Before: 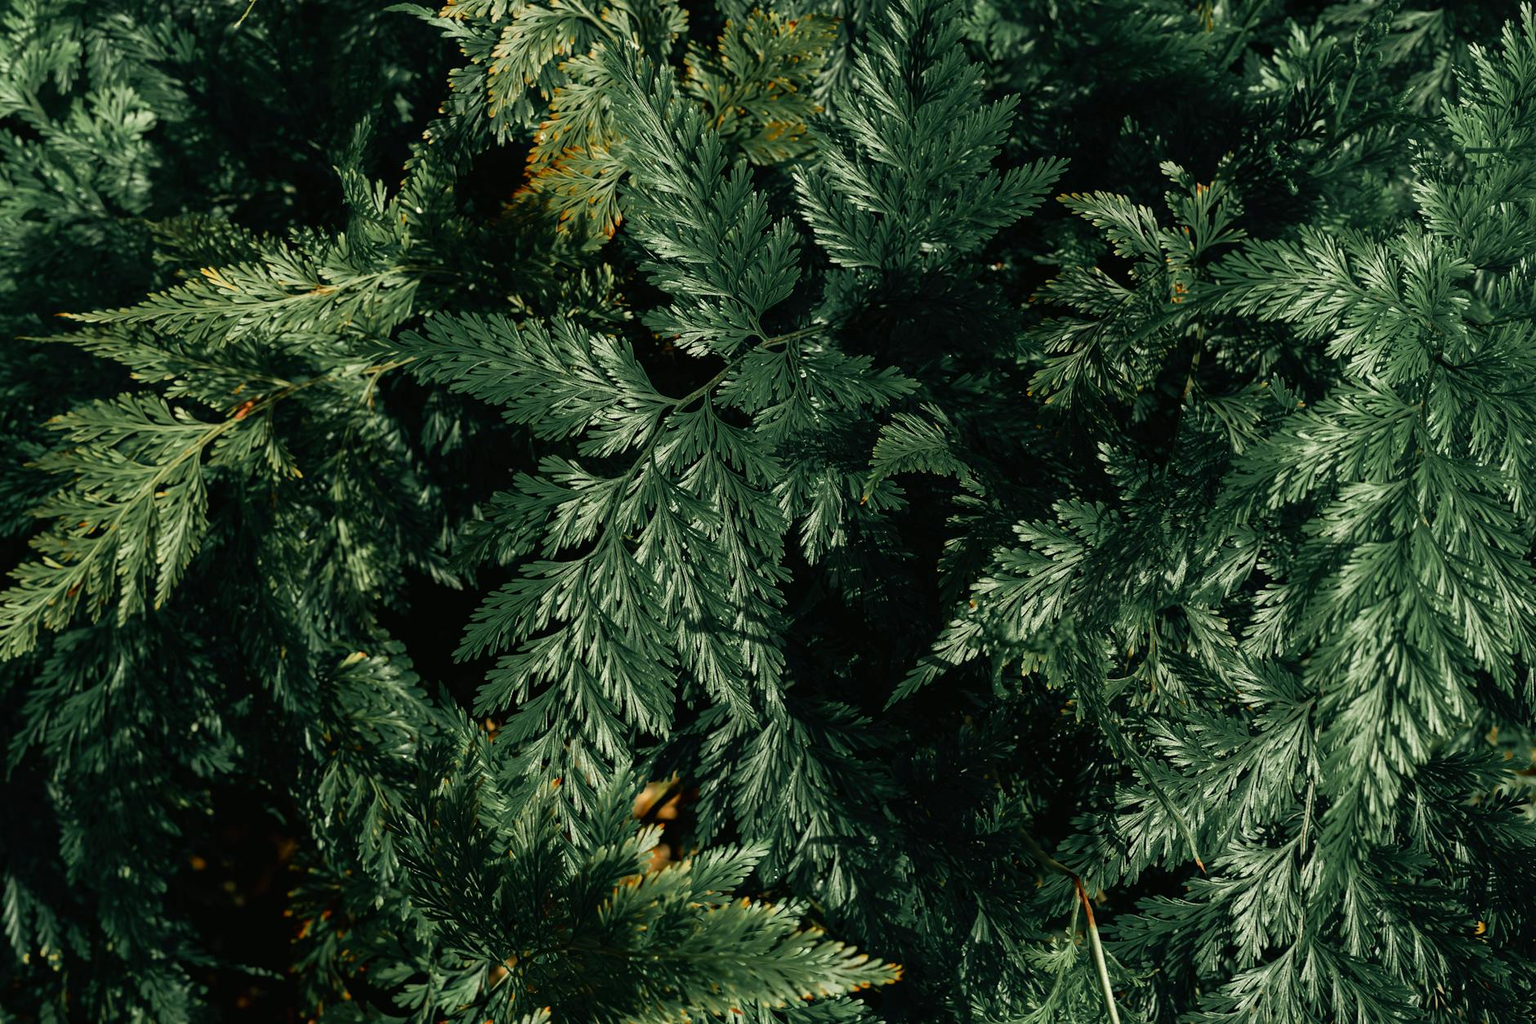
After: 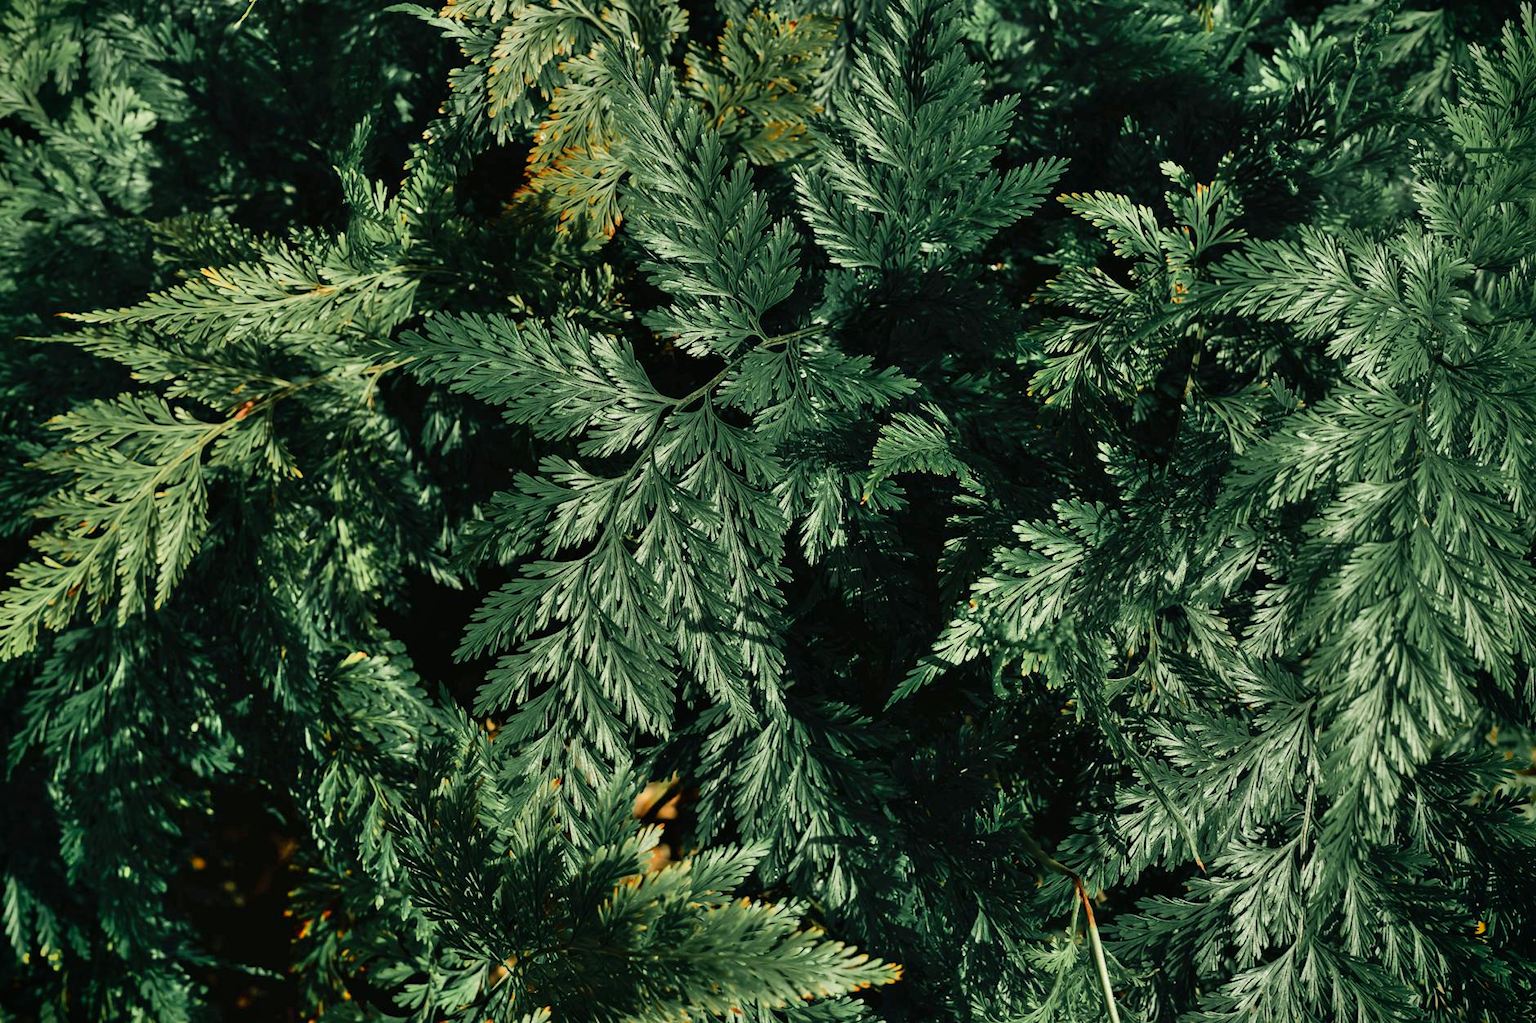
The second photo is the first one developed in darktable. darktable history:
vignetting: fall-off start 91.87%, brightness -0.989, saturation 0.491, center (-0.033, -0.042), unbound false
shadows and highlights: soften with gaussian
tone equalizer: on, module defaults
